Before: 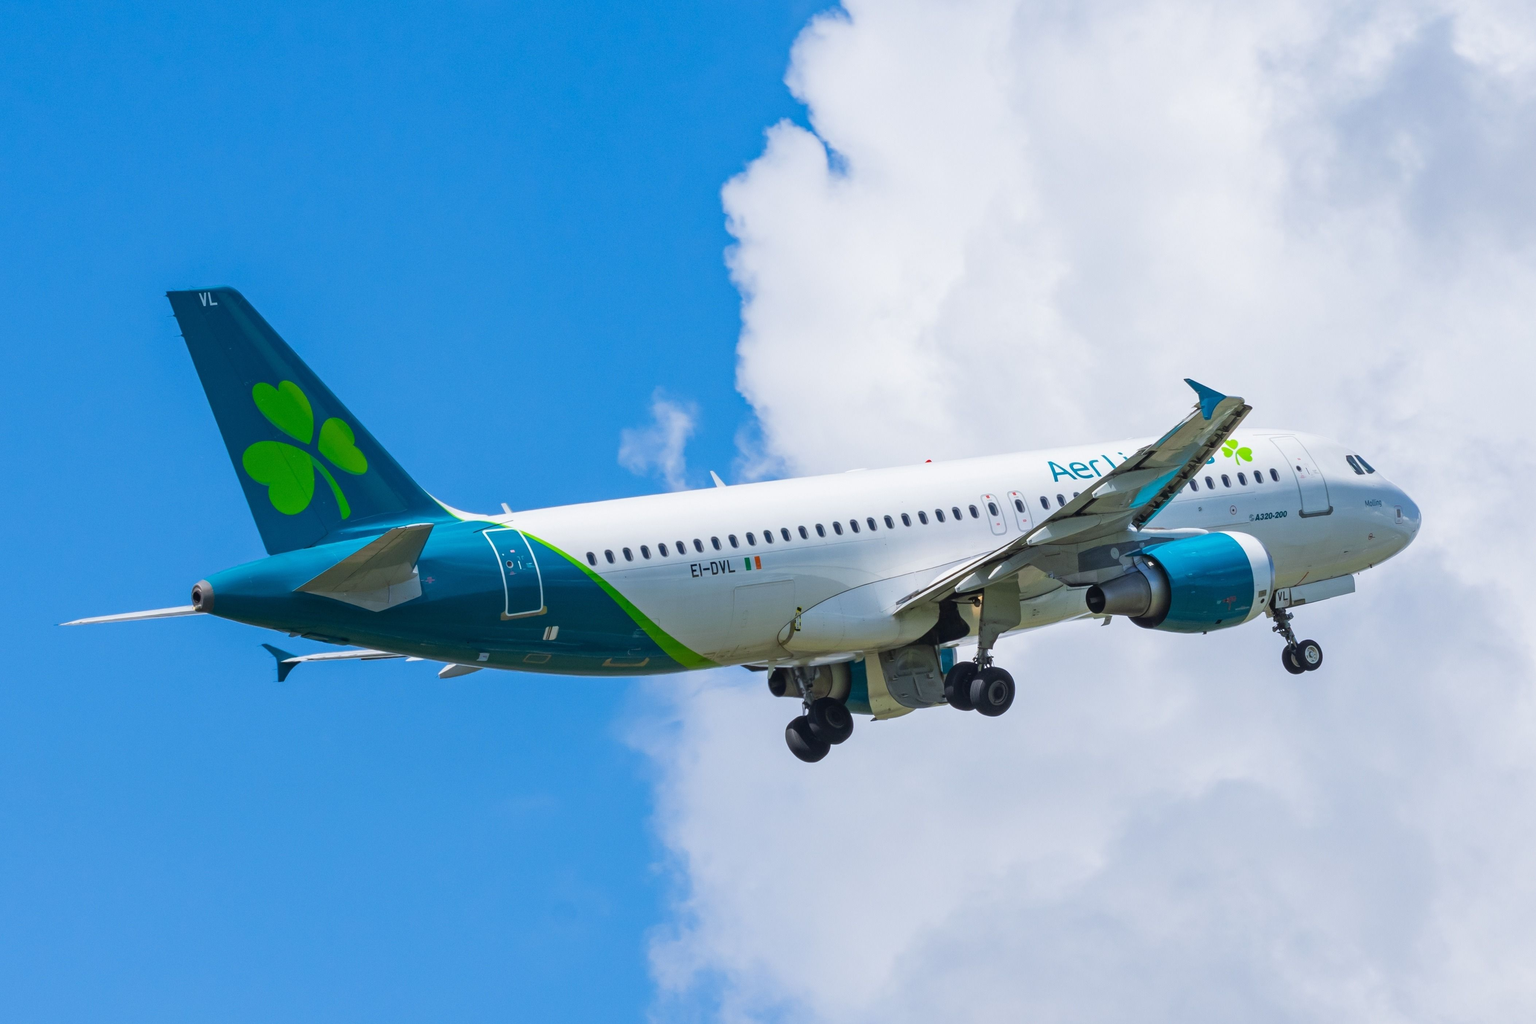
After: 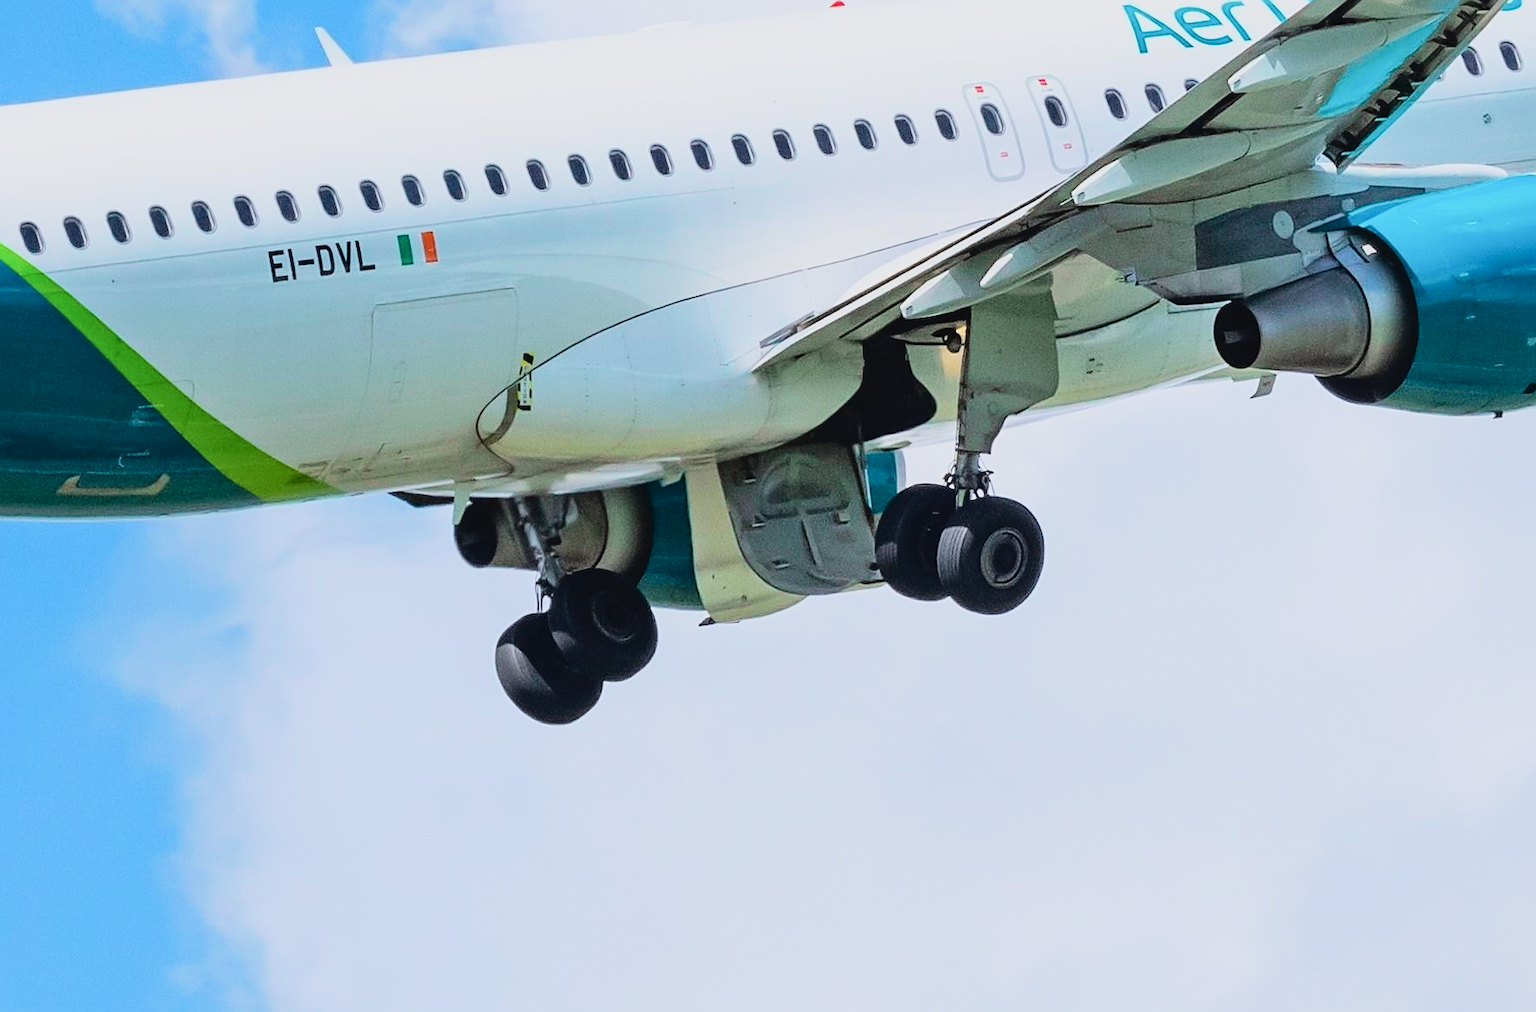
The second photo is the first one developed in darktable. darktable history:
tone curve: curves: ch0 [(0, 0.037) (0.045, 0.055) (0.155, 0.138) (0.29, 0.325) (0.428, 0.513) (0.604, 0.71) (0.824, 0.882) (1, 0.965)]; ch1 [(0, 0) (0.339, 0.334) (0.445, 0.419) (0.476, 0.454) (0.498, 0.498) (0.53, 0.515) (0.557, 0.556) (0.609, 0.649) (0.716, 0.746) (1, 1)]; ch2 [(0, 0) (0.327, 0.318) (0.417, 0.426) (0.46, 0.453) (0.502, 0.5) (0.526, 0.52) (0.554, 0.541) (0.626, 0.65) (0.749, 0.746) (1, 1)], color space Lab, independent channels, preserve colors none
filmic rgb: black relative exposure -7.65 EV, white relative exposure 4.56 EV, threshold 2.96 EV, hardness 3.61, enable highlight reconstruction true
sharpen: on, module defaults
crop: left 37.667%, top 44.907%, right 20.513%, bottom 13.722%
exposure: black level correction 0.001, exposure 0.498 EV, compensate highlight preservation false
